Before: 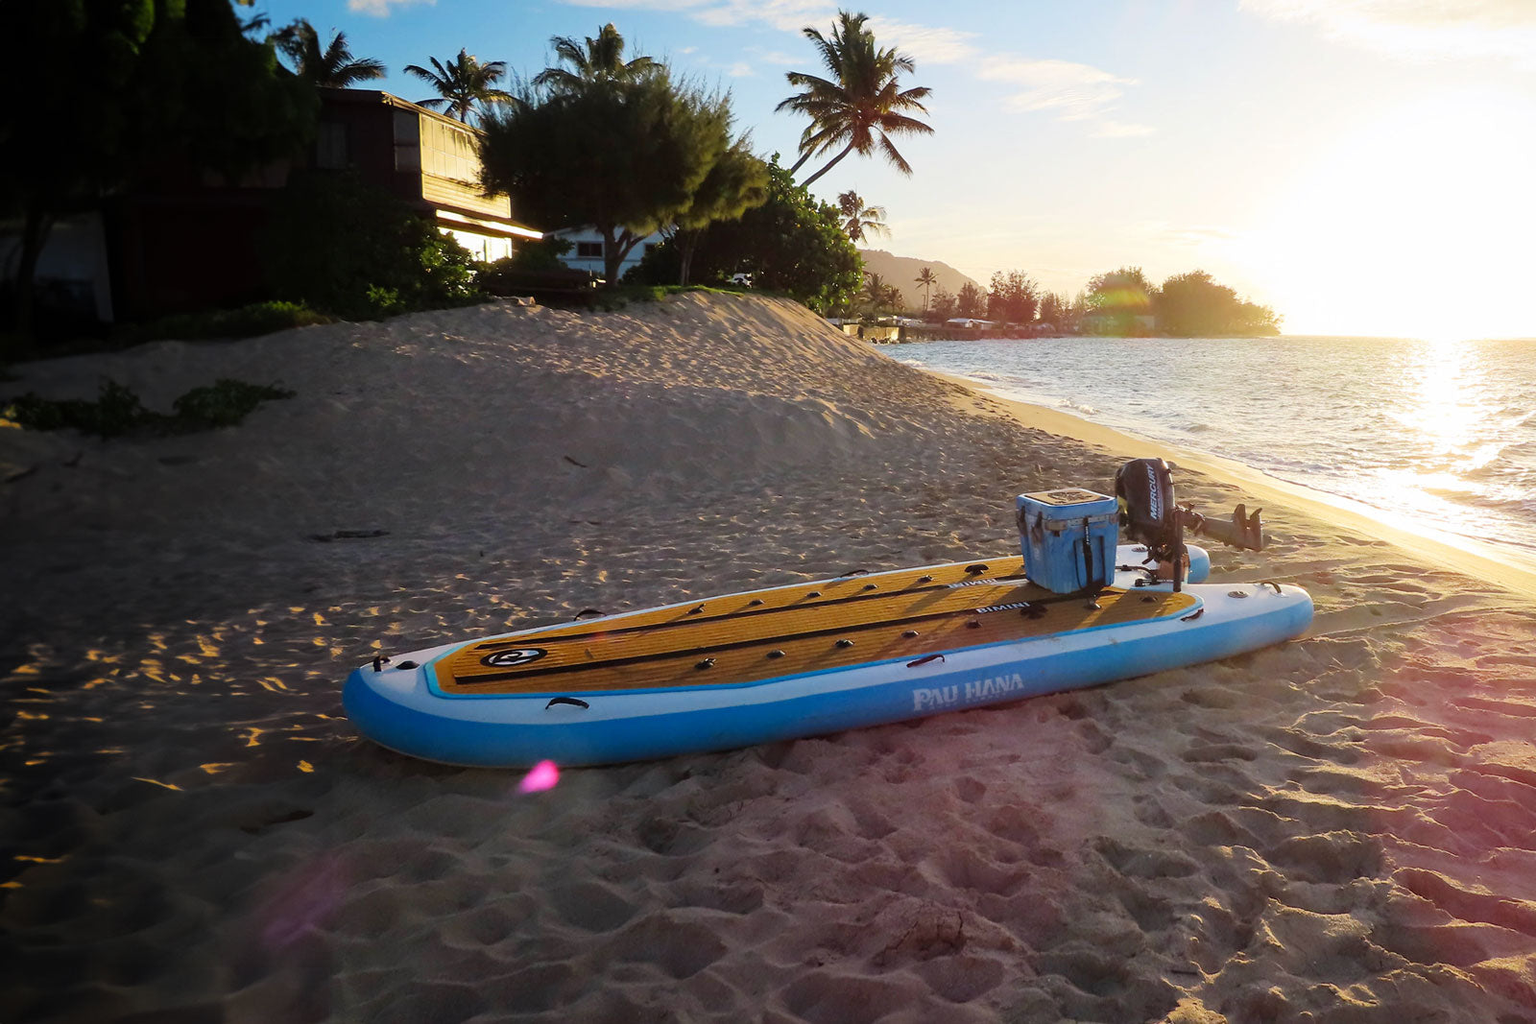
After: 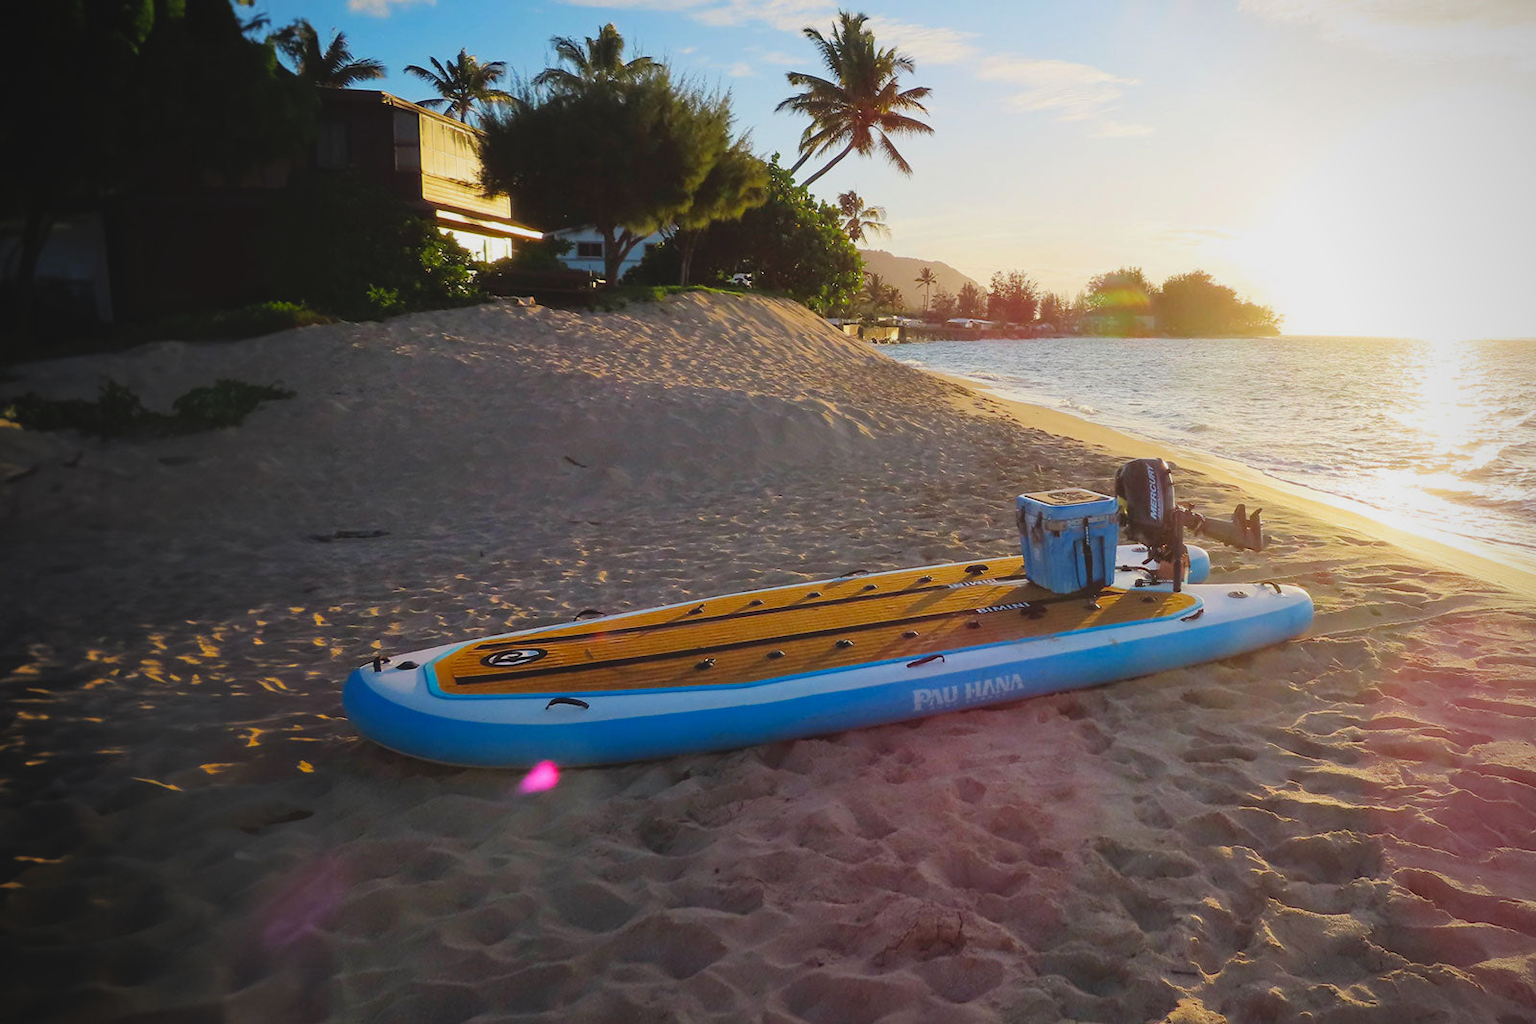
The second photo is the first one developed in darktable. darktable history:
vignetting: fall-off radius 60.92%
lowpass: radius 0.1, contrast 0.85, saturation 1.1, unbound 0
